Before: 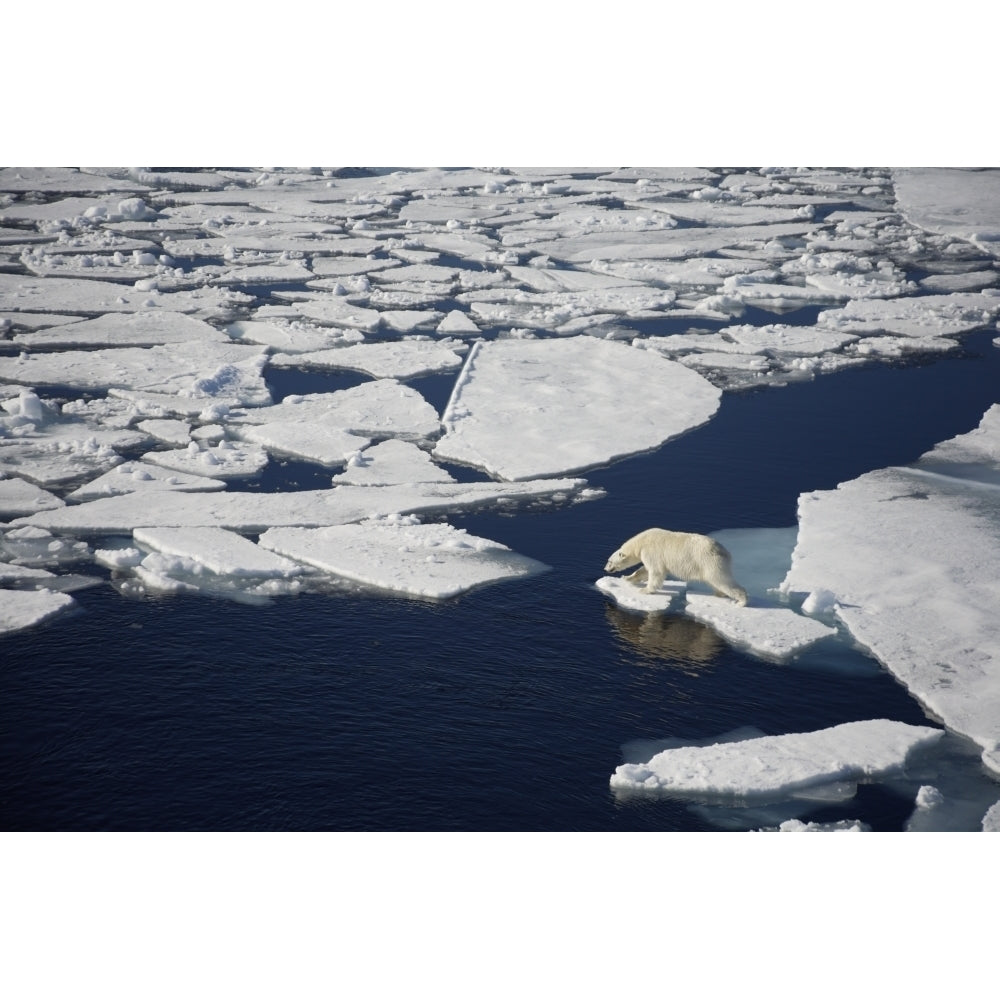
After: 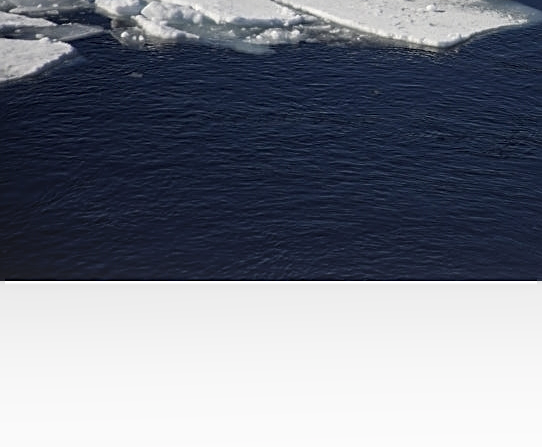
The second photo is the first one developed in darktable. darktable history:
crop and rotate: top 55.118%, right 45.776%, bottom 0.104%
sharpen: on, module defaults
local contrast: detail 130%
